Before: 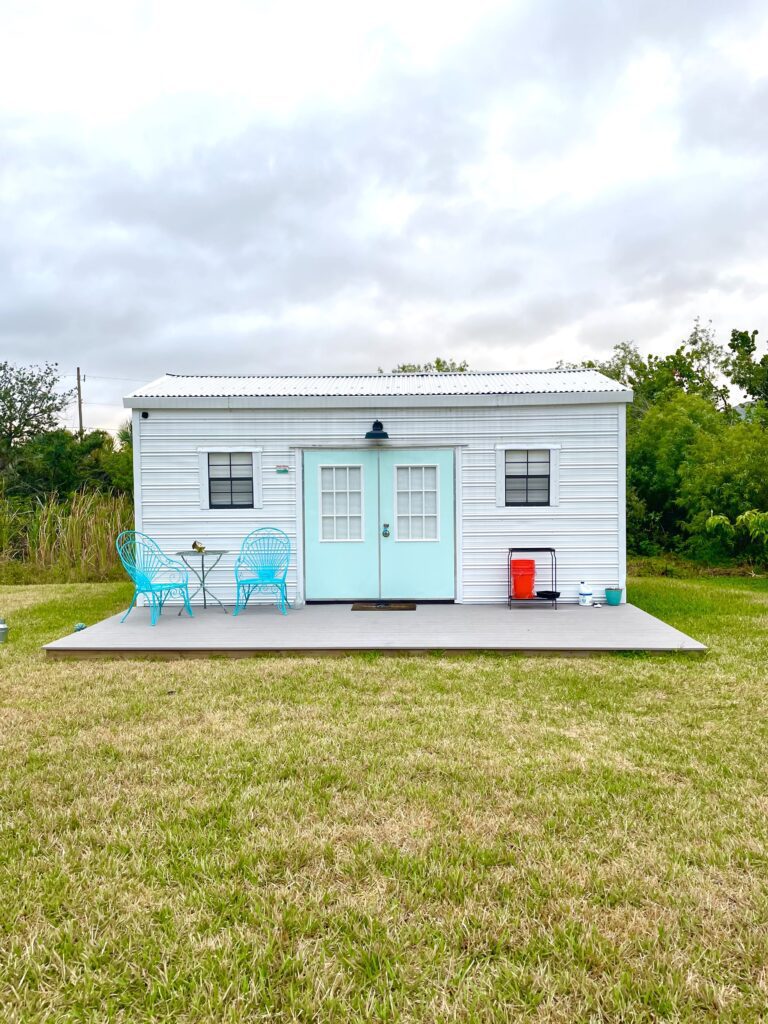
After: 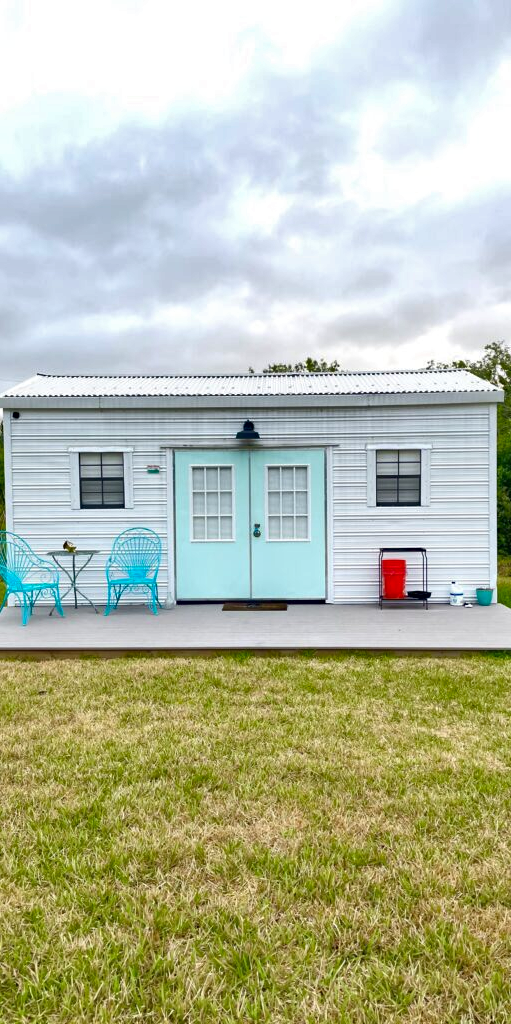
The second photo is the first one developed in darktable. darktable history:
haze removal: compatibility mode true, adaptive false
crop: left 16.899%, right 16.556%
shadows and highlights: low approximation 0.01, soften with gaussian
